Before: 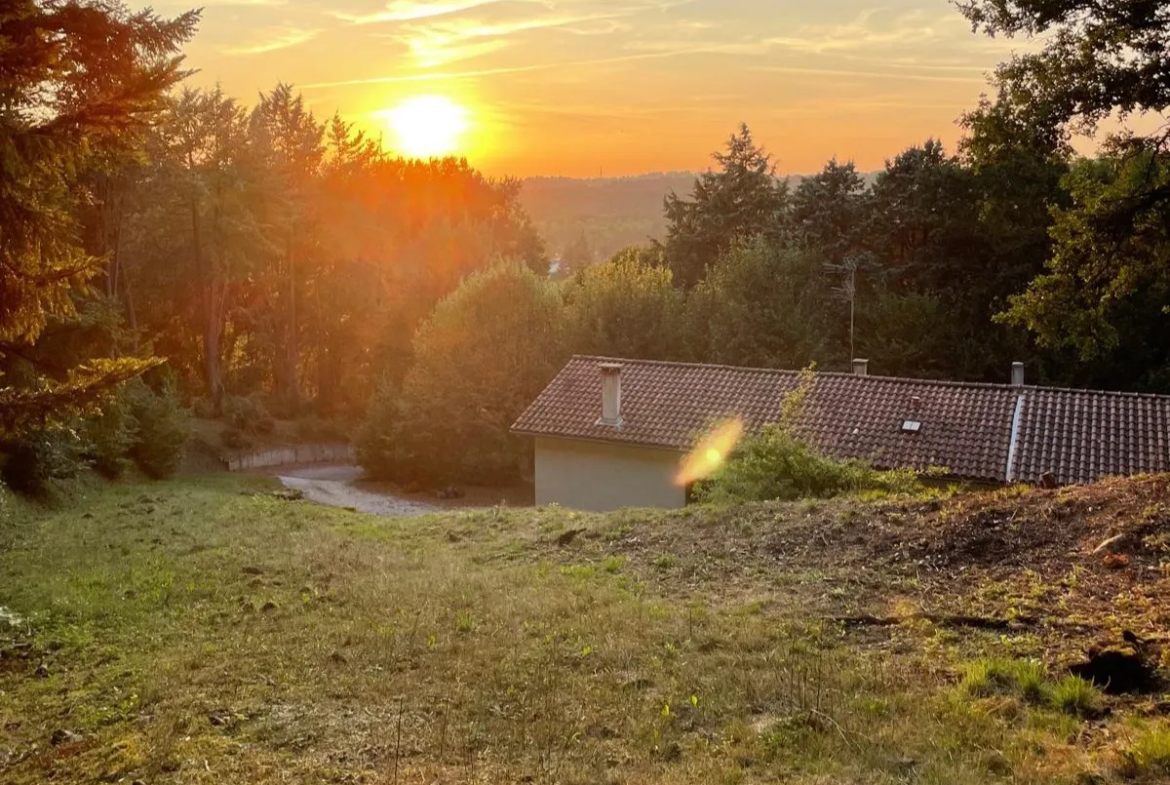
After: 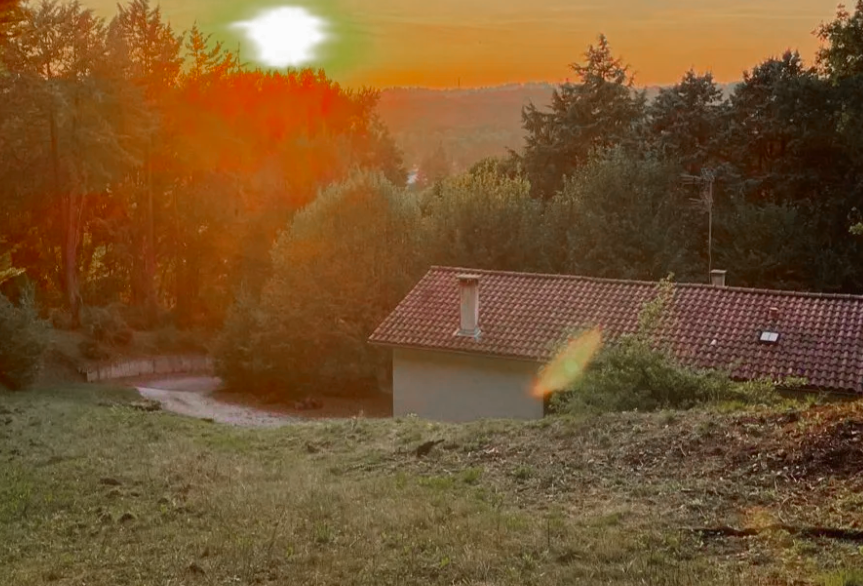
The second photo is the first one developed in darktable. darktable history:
color zones: curves: ch0 [(0, 0.48) (0.209, 0.398) (0.305, 0.332) (0.429, 0.493) (0.571, 0.5) (0.714, 0.5) (0.857, 0.5) (1, 0.48)]; ch1 [(0, 0.736) (0.143, 0.625) (0.225, 0.371) (0.429, 0.256) (0.571, 0.241) (0.714, 0.213) (0.857, 0.48) (1, 0.736)]; ch2 [(0, 0.448) (0.143, 0.498) (0.286, 0.5) (0.429, 0.5) (0.571, 0.5) (0.714, 0.5) (0.857, 0.5) (1, 0.448)]
contrast brightness saturation: contrast -0.023, brightness -0.012, saturation 0.032
crop and rotate: left 12.186%, top 11.463%, right 14.033%, bottom 13.859%
